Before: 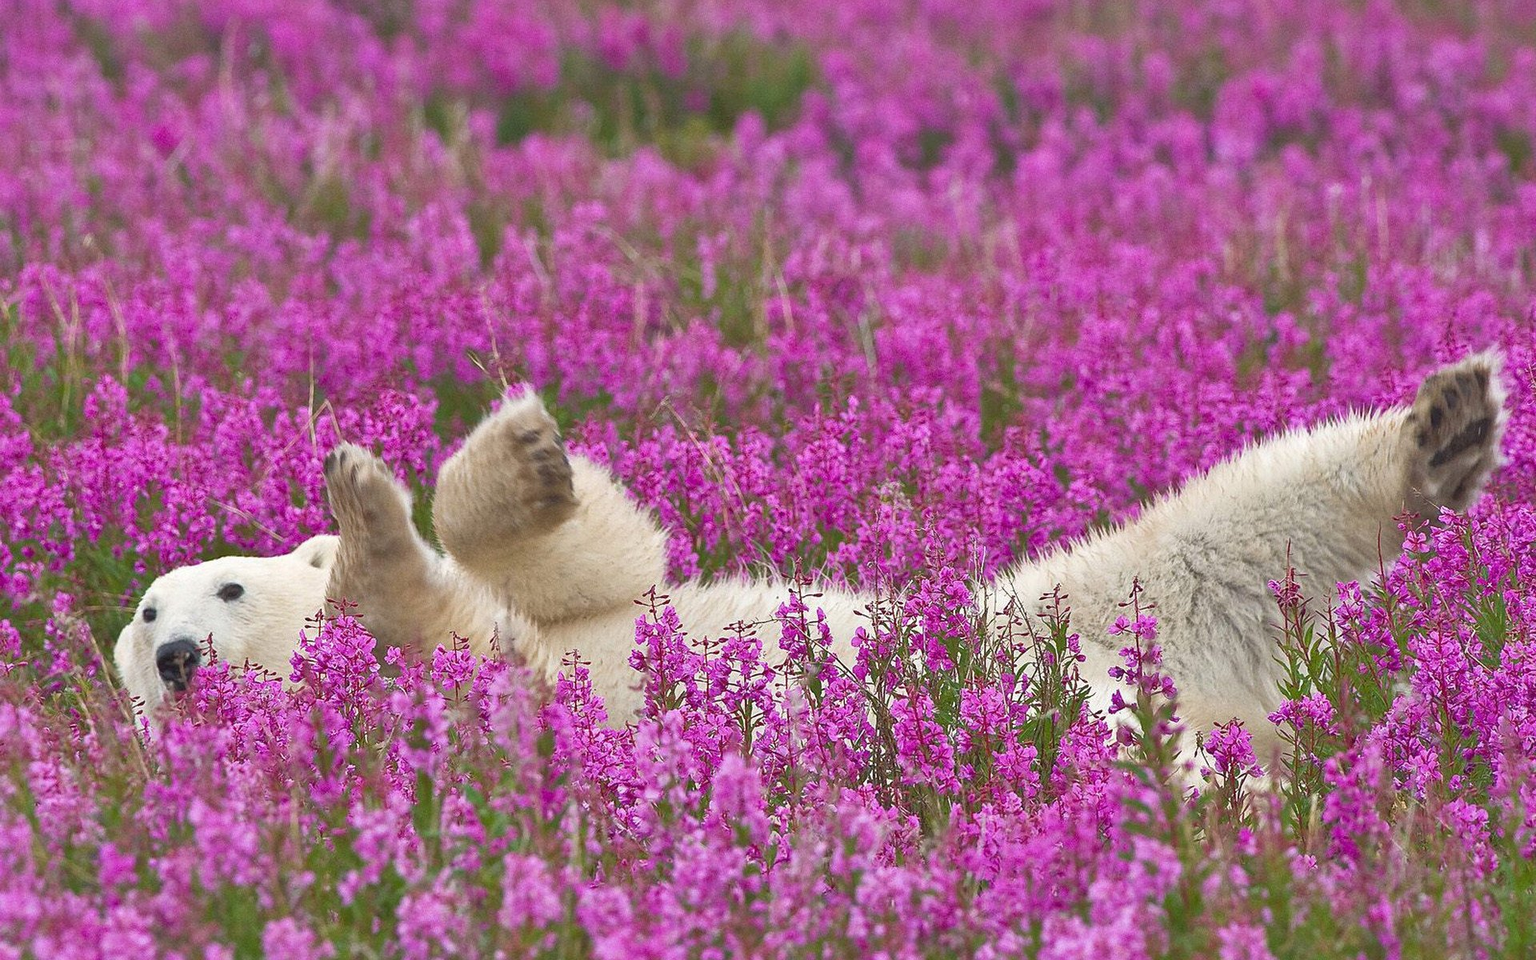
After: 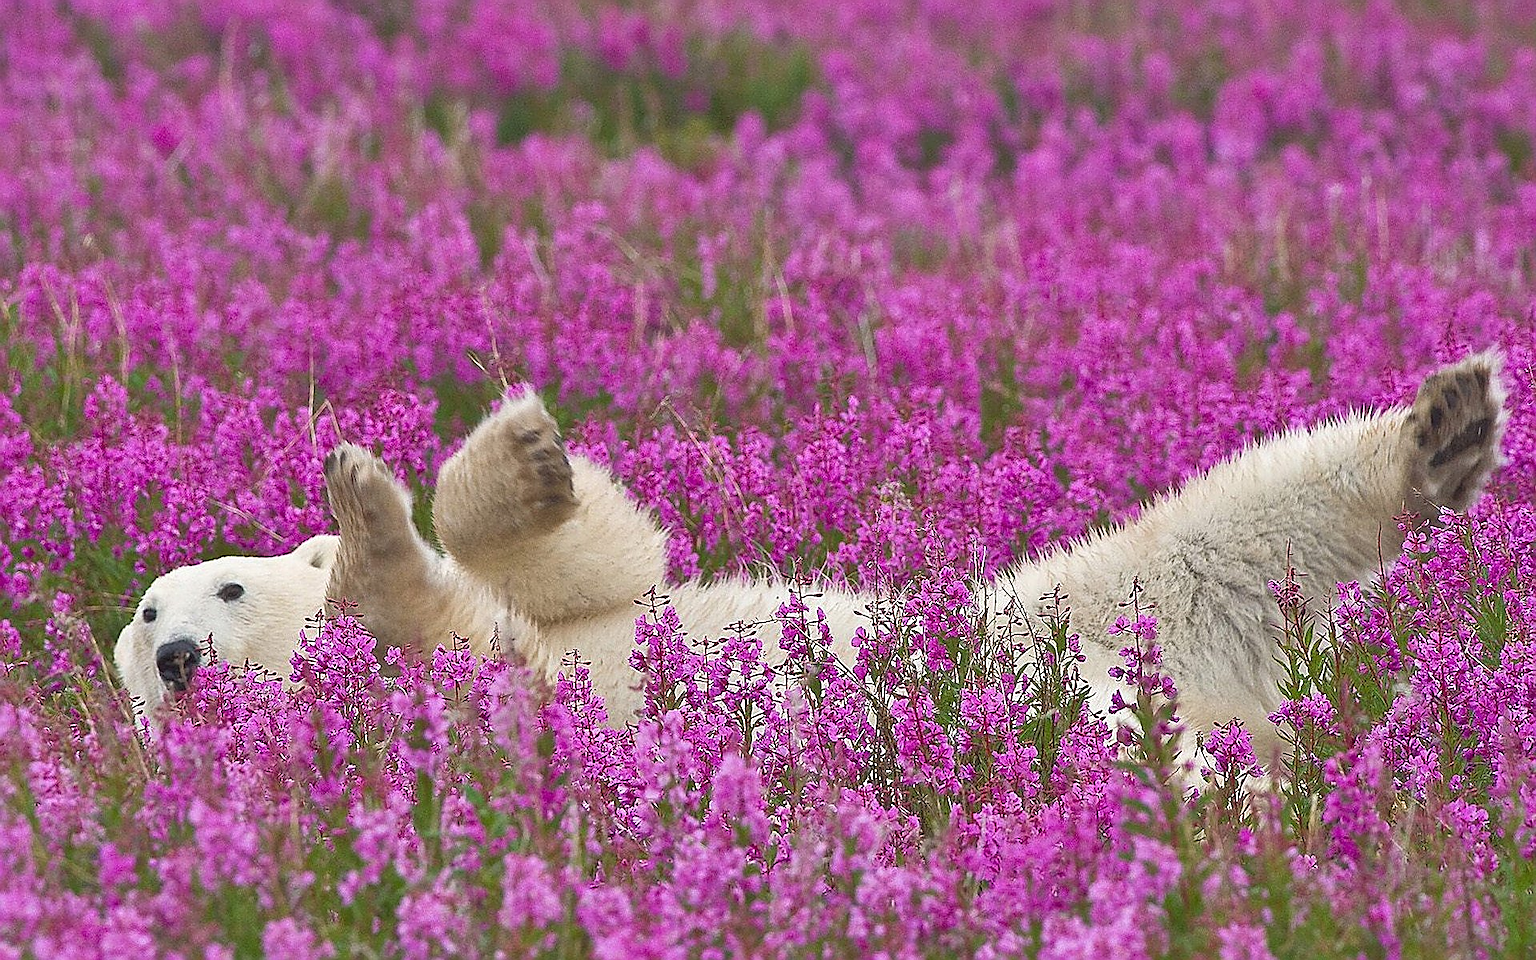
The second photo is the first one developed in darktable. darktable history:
sharpen: radius 1.388, amount 1.249, threshold 0.616
tone equalizer: -7 EV 0.21 EV, -6 EV 0.145 EV, -5 EV 0.095 EV, -4 EV 0.033 EV, -2 EV -0.036 EV, -1 EV -0.033 EV, +0 EV -0.076 EV
